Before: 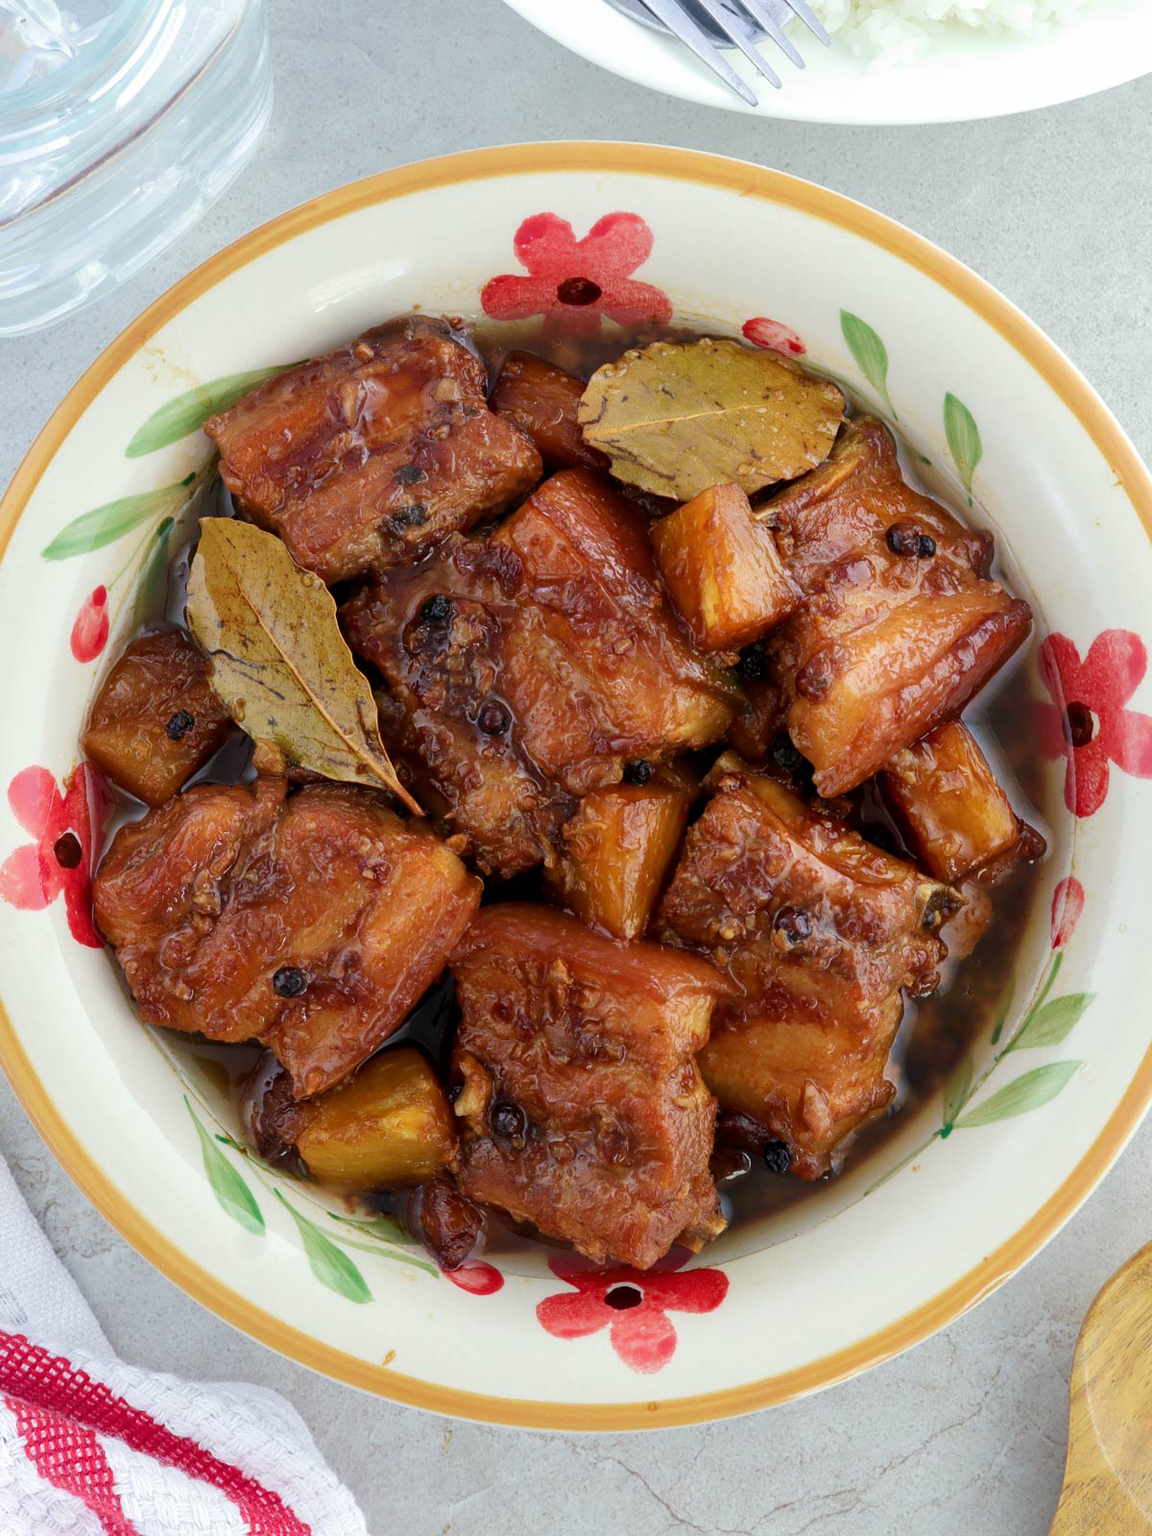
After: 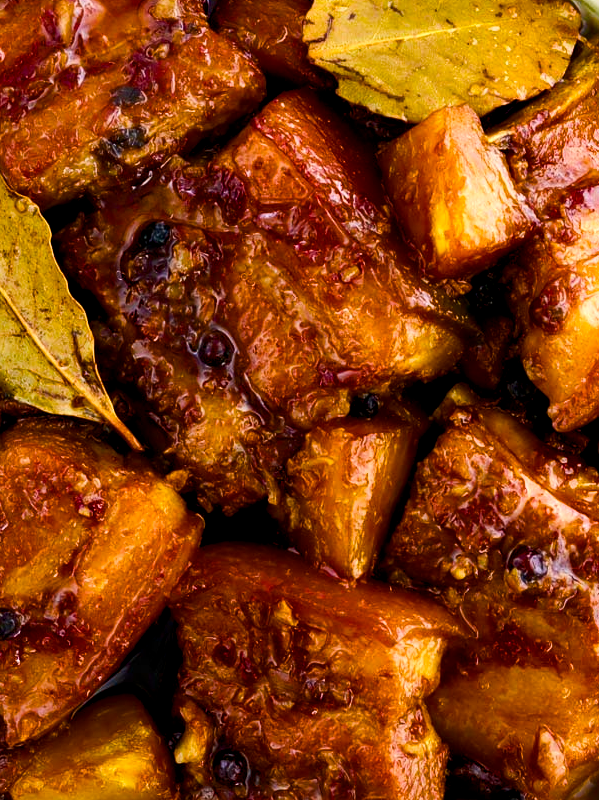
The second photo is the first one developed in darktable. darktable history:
crop: left 25%, top 25%, right 25%, bottom 25%
contrast brightness saturation: contrast 0.14
color balance rgb: global offset › luminance -0.37%, perceptual saturation grading › highlights -17.77%, perceptual saturation grading › mid-tones 33.1%, perceptual saturation grading › shadows 50.52%, perceptual brilliance grading › highlights 20%, perceptual brilliance grading › mid-tones 20%, perceptual brilliance grading › shadows -20%, global vibrance 50%
